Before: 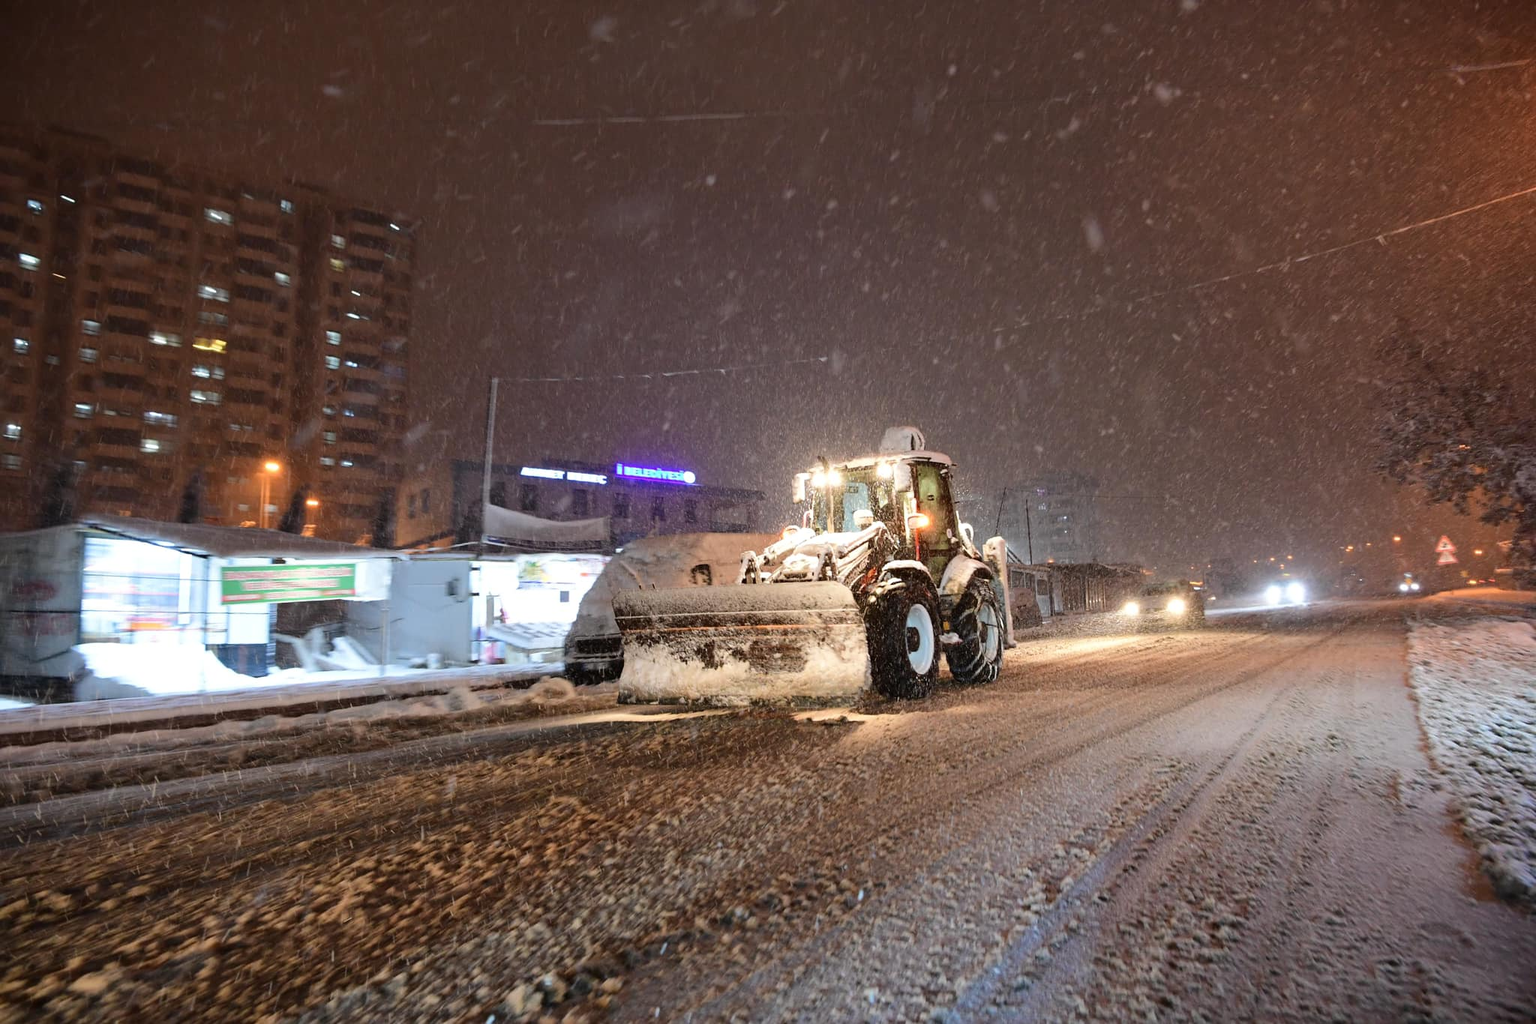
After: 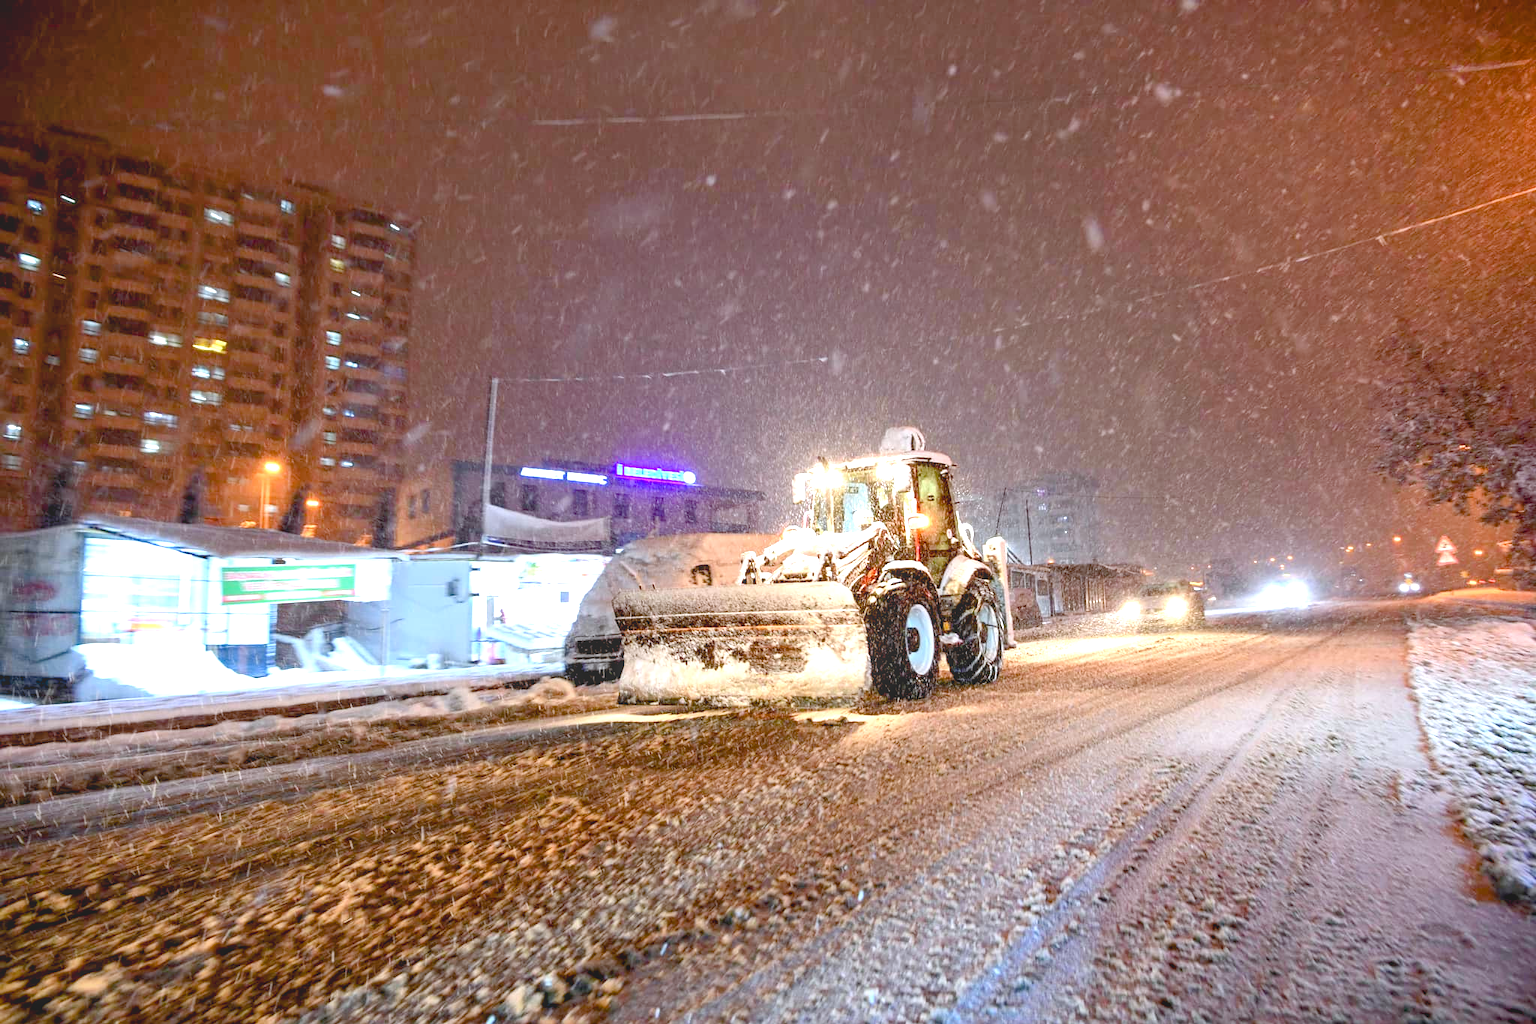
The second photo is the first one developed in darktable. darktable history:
exposure: black level correction 0.009, exposure 1.425 EV, compensate highlight preservation false
local contrast: on, module defaults
white balance: red 0.967, blue 1.049
contrast brightness saturation: contrast -0.28
color balance rgb: perceptual saturation grading › global saturation 20%, perceptual saturation grading › highlights -25%, perceptual saturation grading › shadows 25%
